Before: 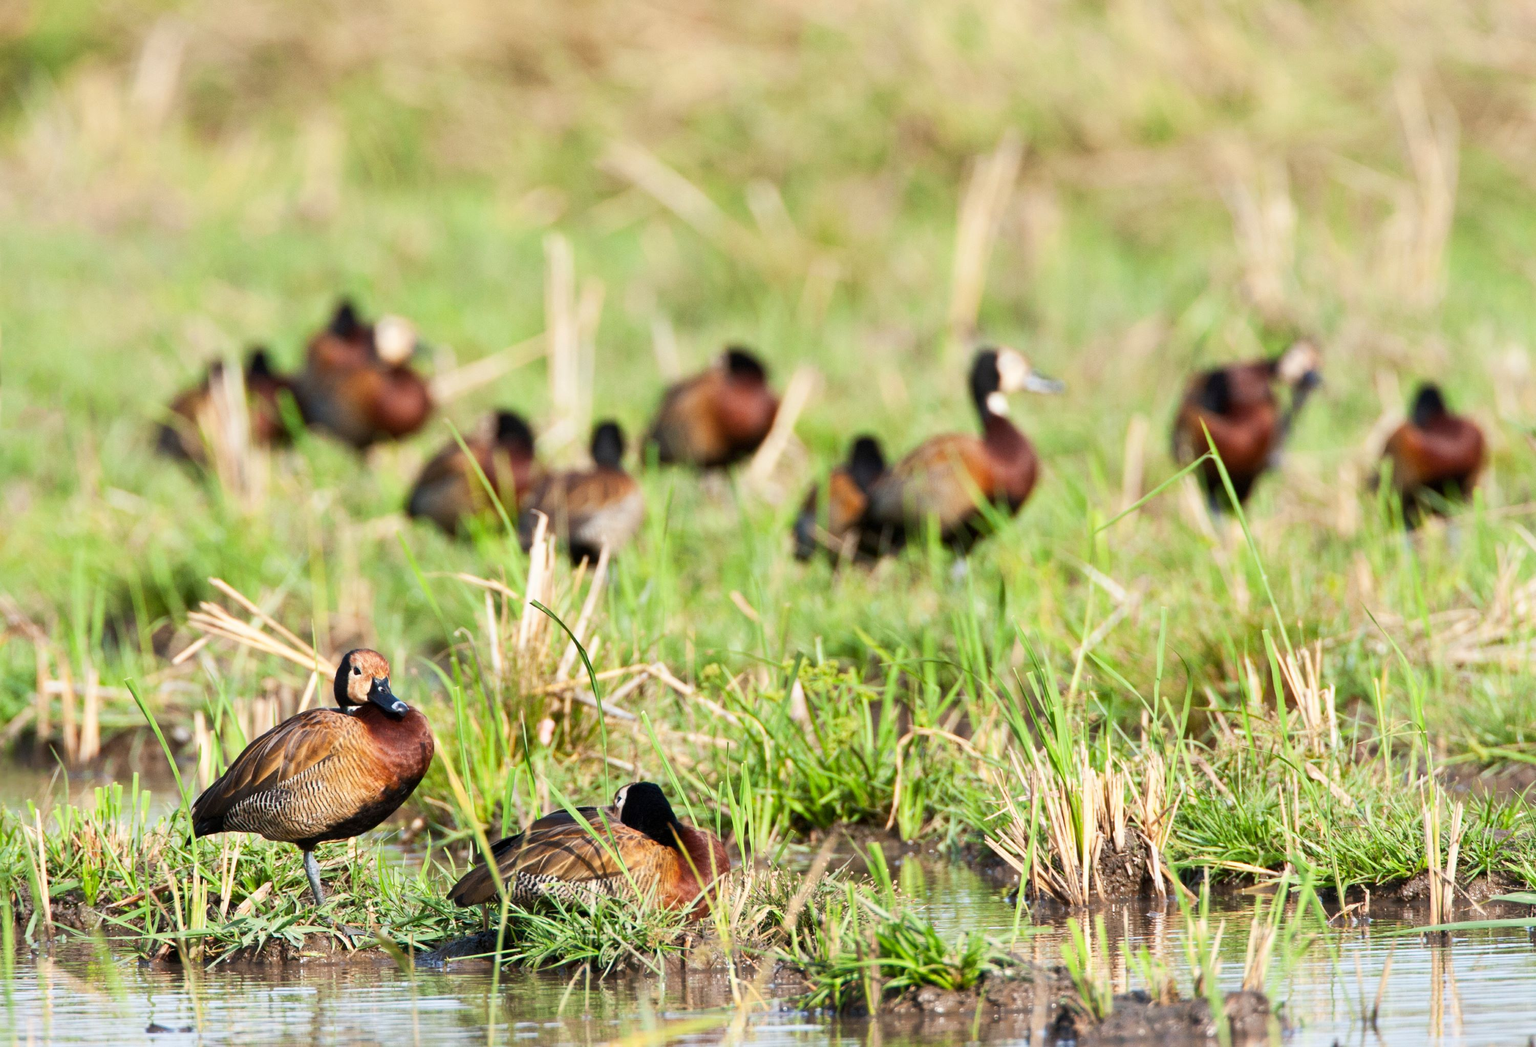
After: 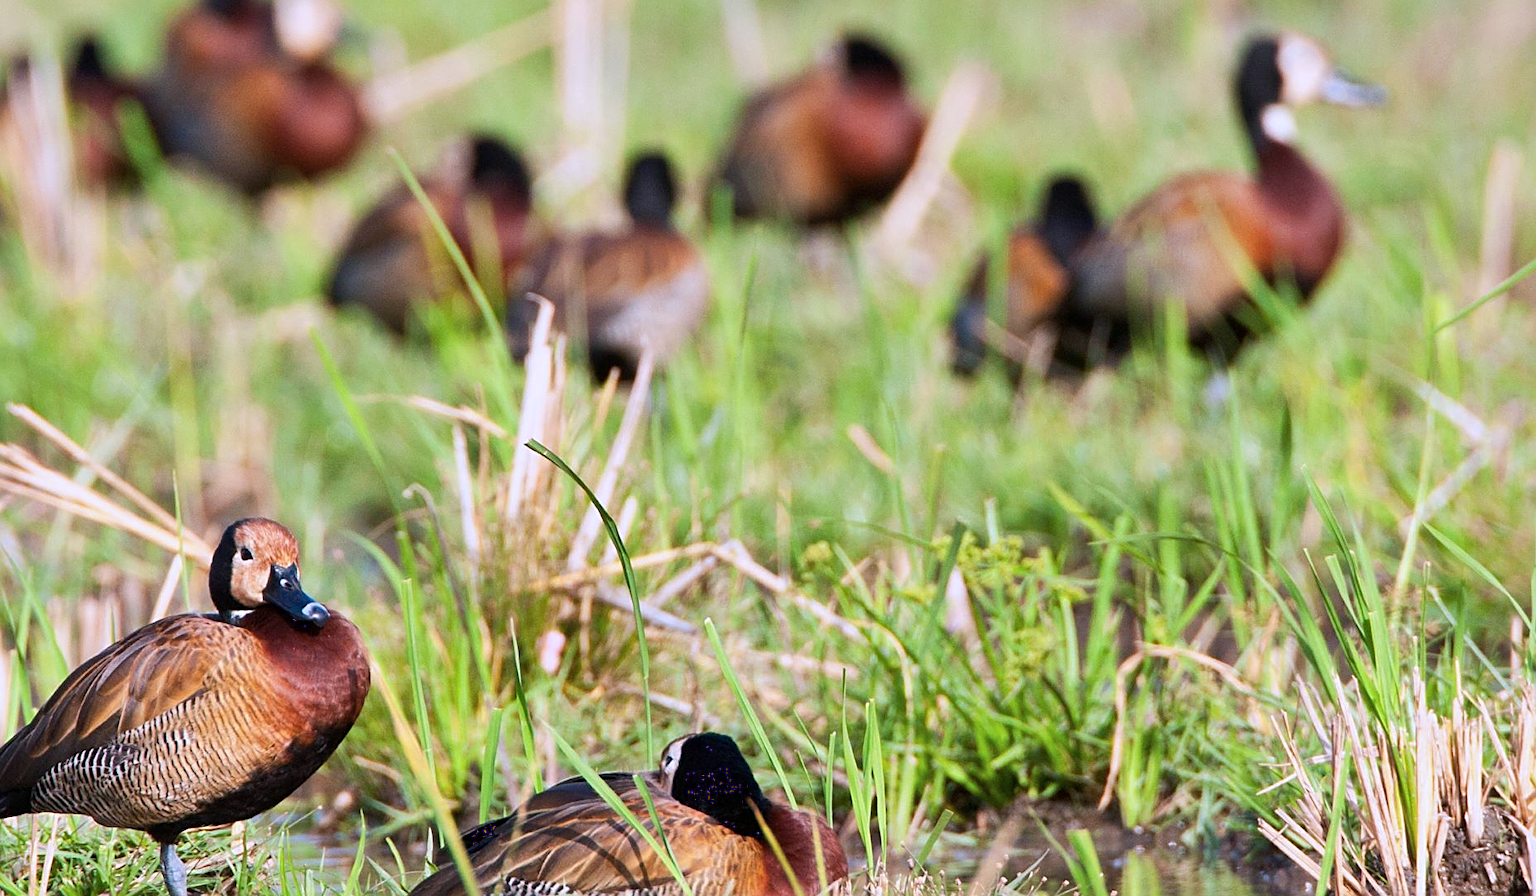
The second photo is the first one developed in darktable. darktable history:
shadows and highlights: shadows 10, white point adjustment 1, highlights -40
sharpen: on, module defaults
color calibration: output R [0.999, 0.026, -0.11, 0], output G [-0.019, 1.037, -0.099, 0], output B [0.022, -0.023, 0.902, 0], illuminant custom, x 0.367, y 0.392, temperature 4437.75 K, clip negative RGB from gamut false
crop: left 13.312%, top 31.28%, right 24.627%, bottom 15.582%
